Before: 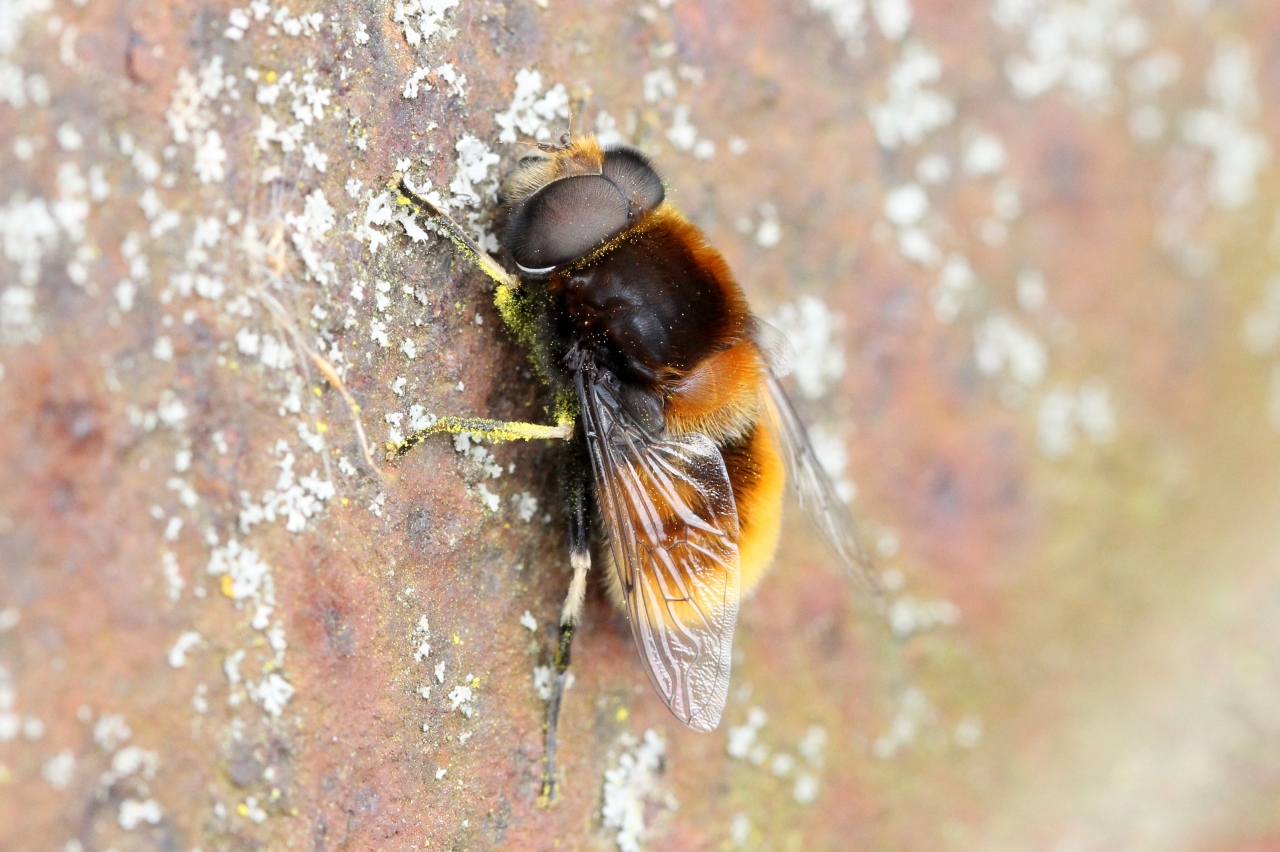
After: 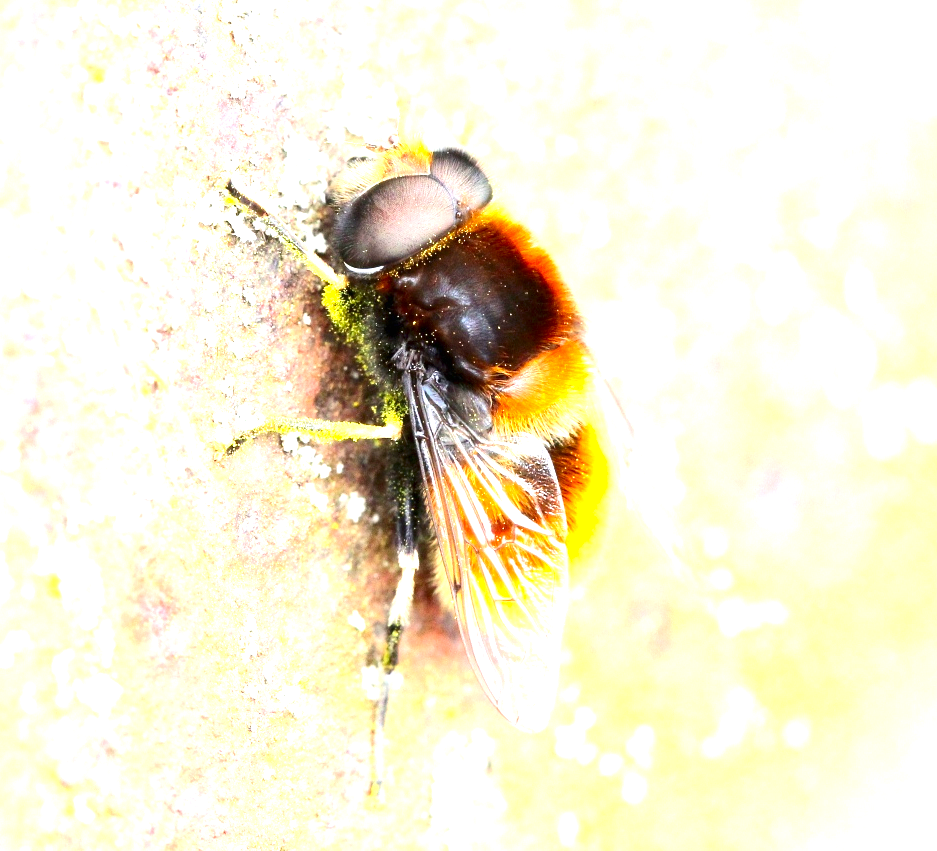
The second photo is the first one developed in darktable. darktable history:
contrast brightness saturation: contrast 0.16, saturation 0.32
exposure: black level correction 0, exposure 1.741 EV, compensate exposure bias true, compensate highlight preservation false
crop: left 13.443%, right 13.31%
